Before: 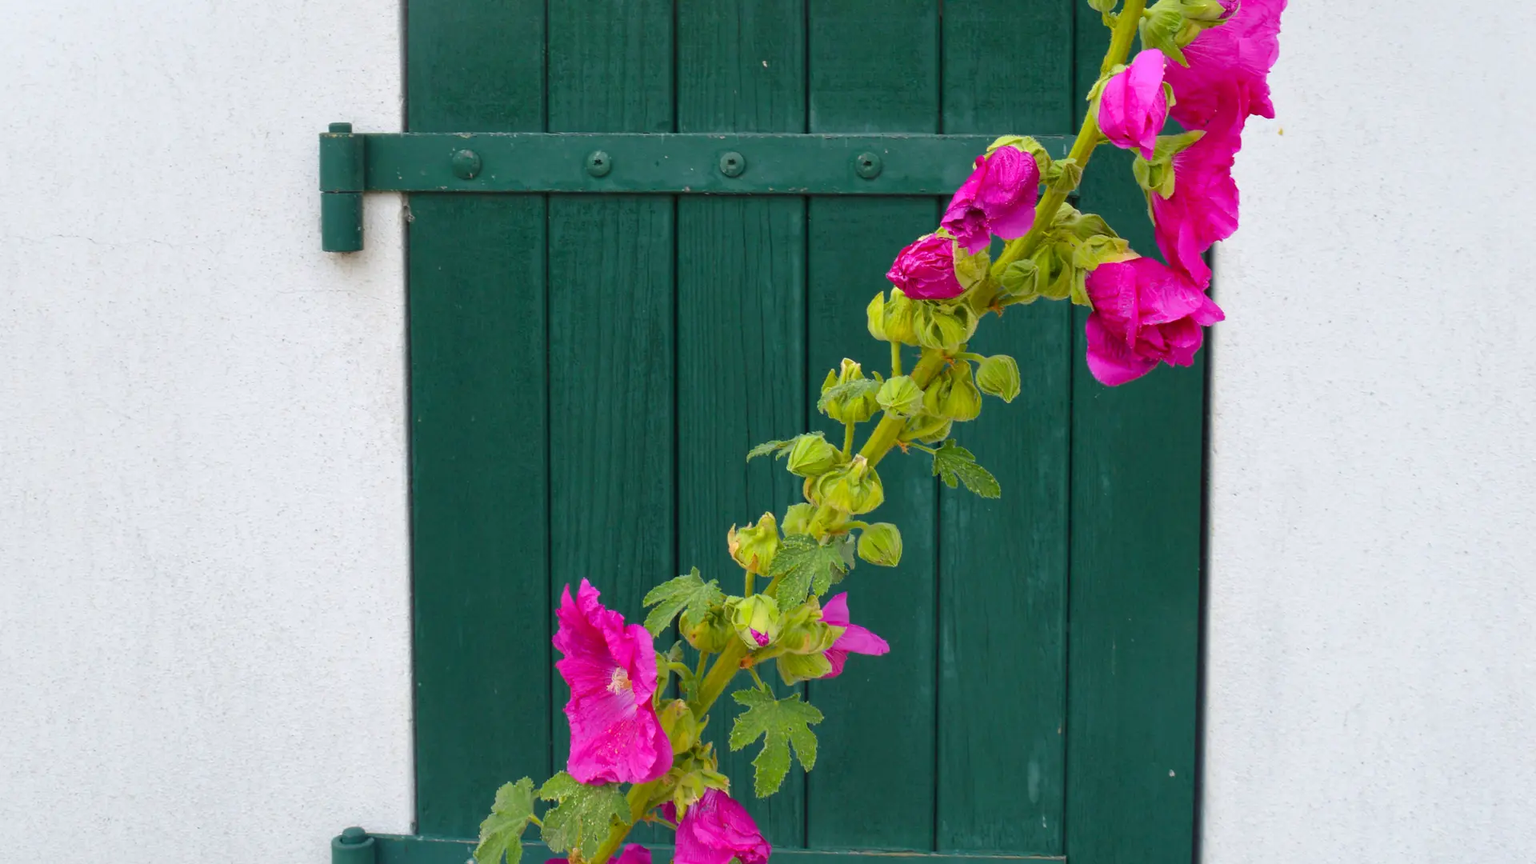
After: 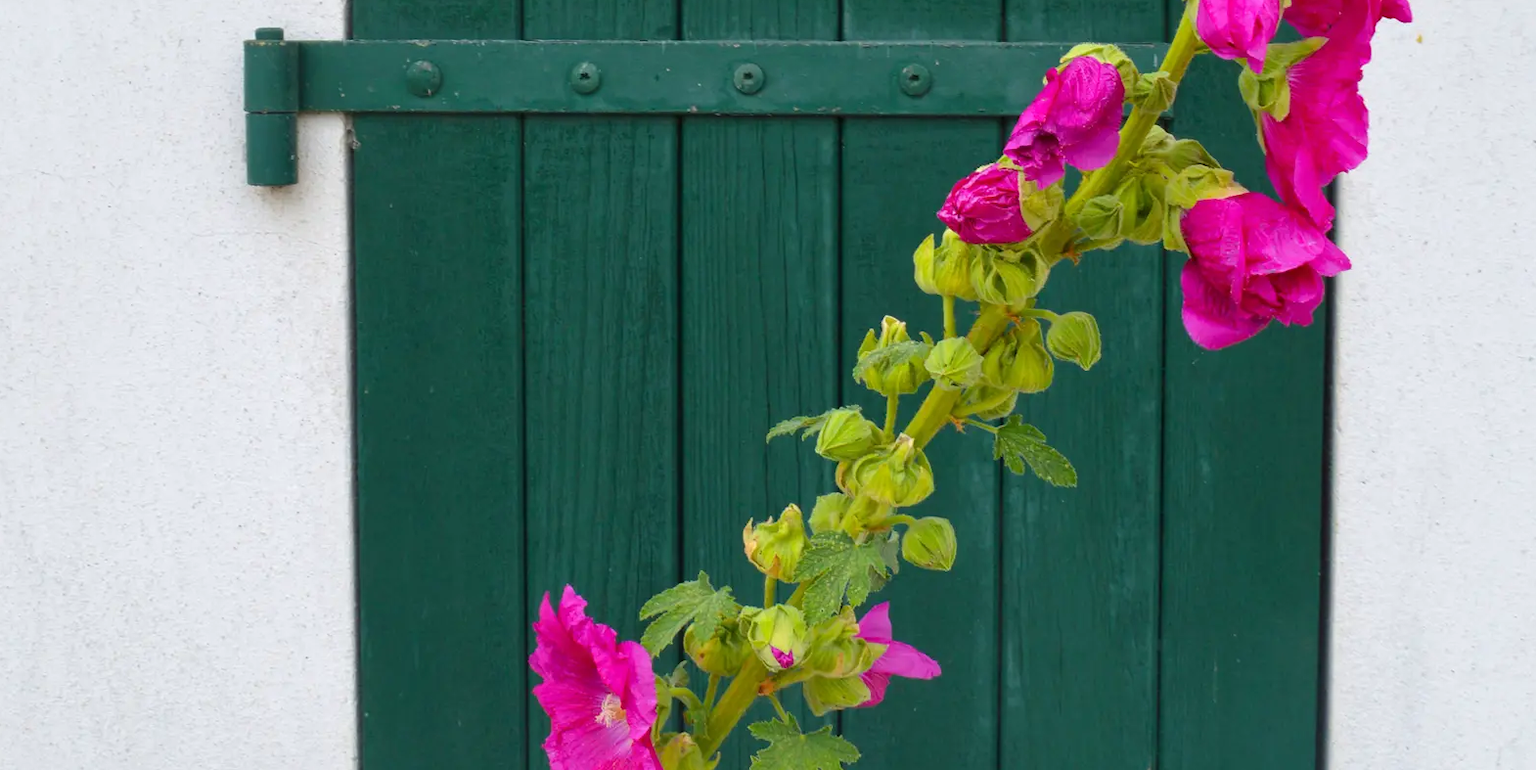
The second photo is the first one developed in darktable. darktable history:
crop: left 7.841%, top 11.602%, right 10.368%, bottom 15.406%
